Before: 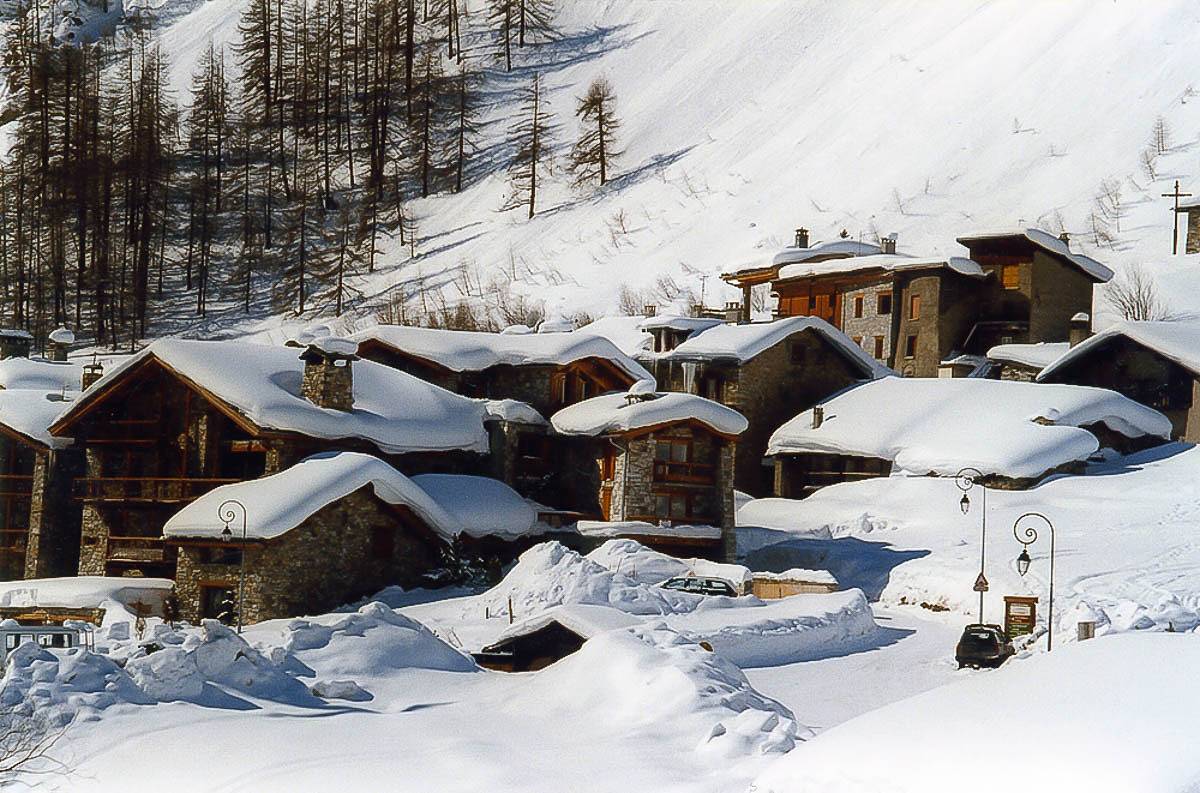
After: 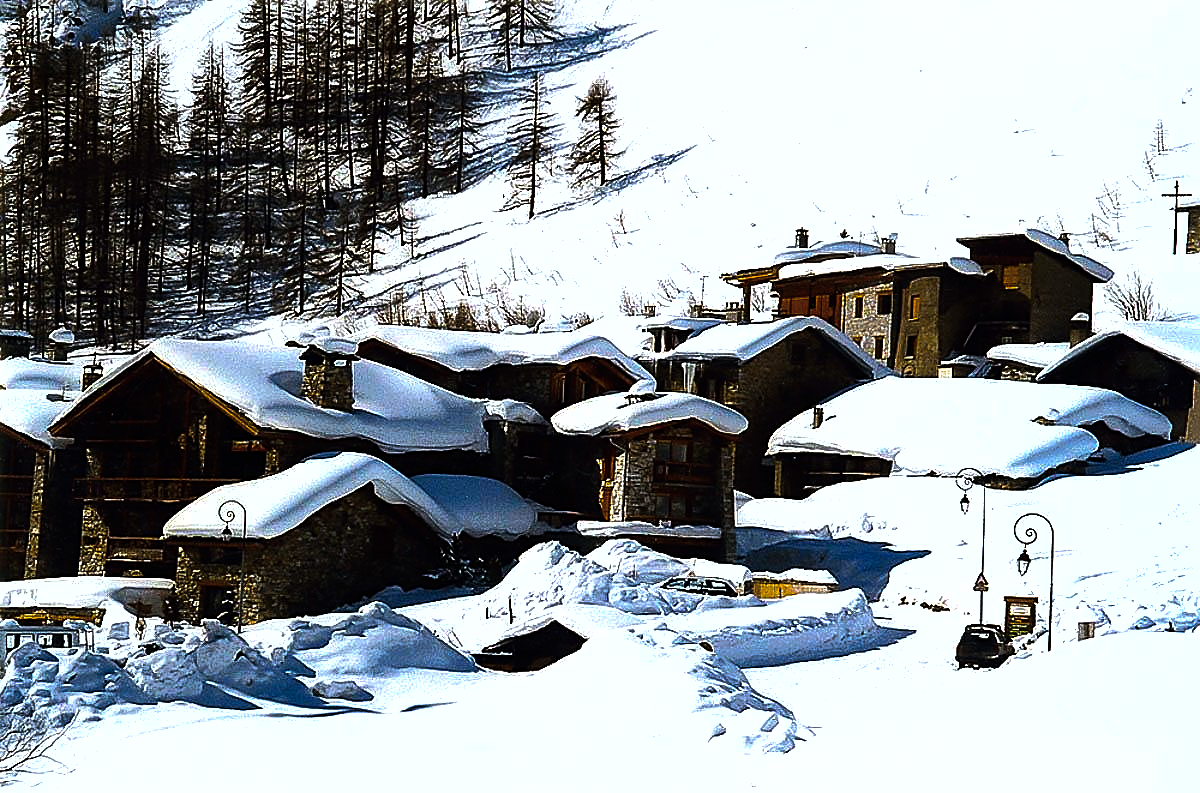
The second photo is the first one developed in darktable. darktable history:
tone equalizer: -8 EV -1.08 EV, -7 EV -1.01 EV, -6 EV -0.867 EV, -5 EV -0.578 EV, -3 EV 0.578 EV, -2 EV 0.867 EV, -1 EV 1.01 EV, +0 EV 1.08 EV, edges refinement/feathering 500, mask exposure compensation -1.57 EV, preserve details no
color balance rgb: linear chroma grading › global chroma 40.15%, perceptual saturation grading › global saturation 60.58%, perceptual saturation grading › highlights 20.44%, perceptual saturation grading › shadows -50.36%, perceptual brilliance grading › highlights 2.19%, perceptual brilliance grading › mid-tones -50.36%, perceptual brilliance grading › shadows -50.36%
sharpen: on, module defaults
shadows and highlights: on, module defaults
white balance: red 0.967, blue 1.049
contrast brightness saturation: contrast 0.06, brightness -0.01, saturation -0.23
